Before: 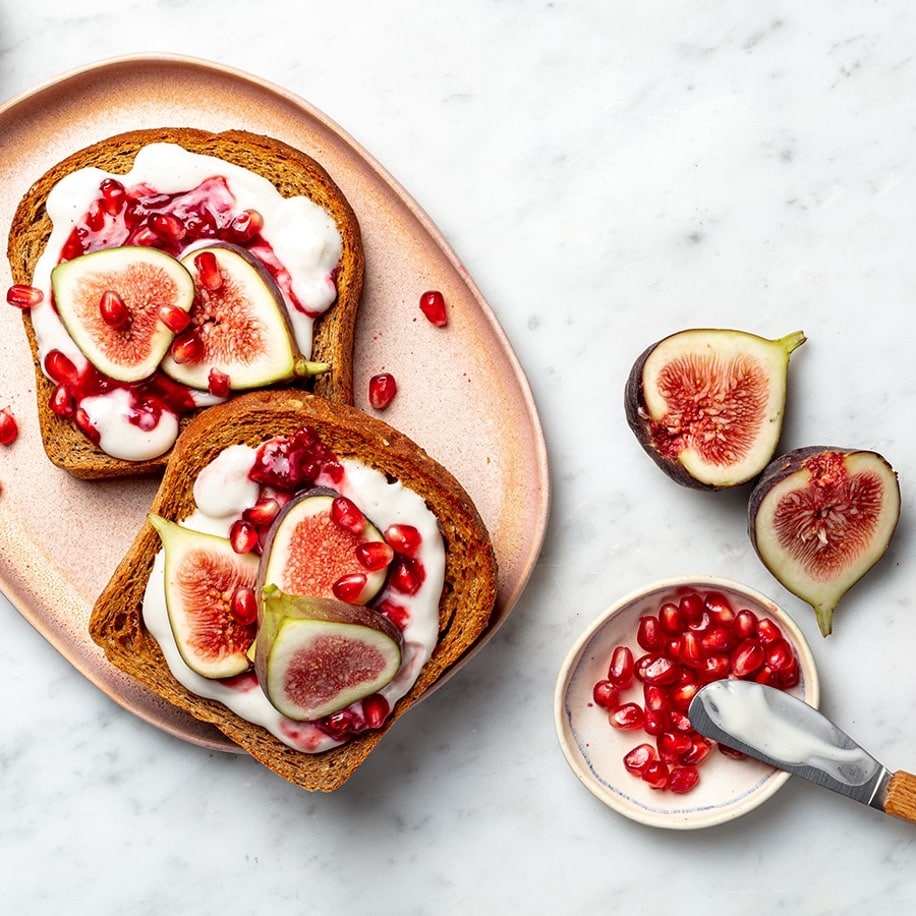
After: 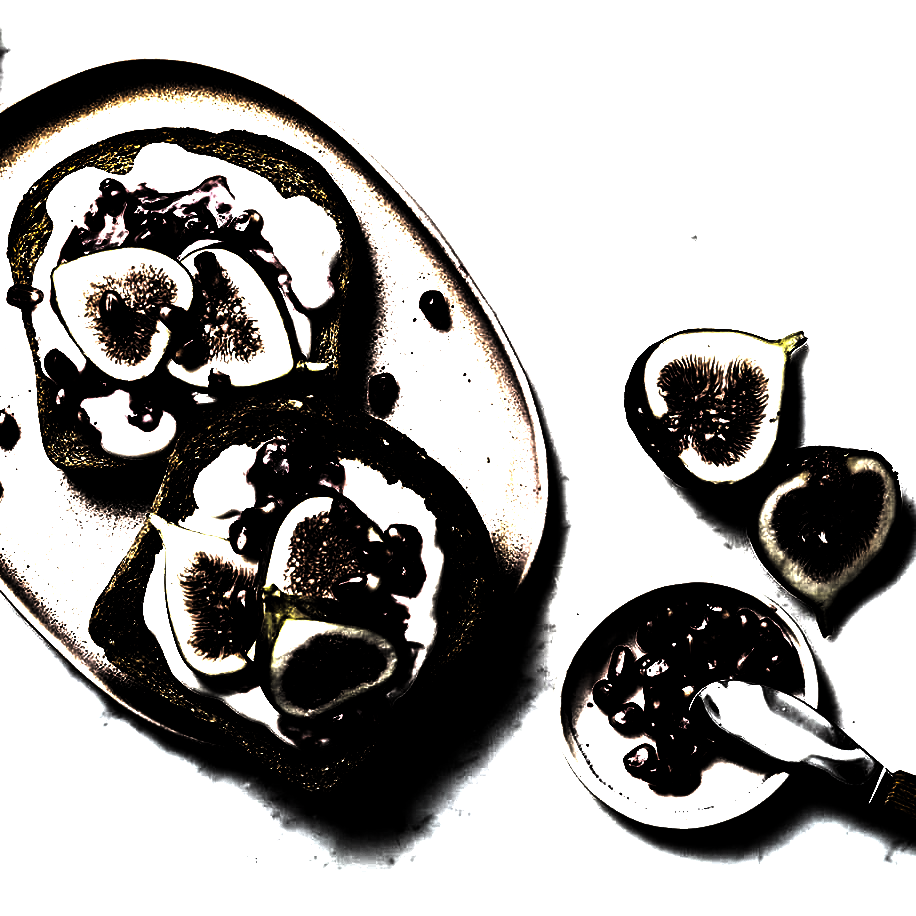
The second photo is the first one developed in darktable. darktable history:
exposure: black level correction 0, exposure 0.9 EV, compensate exposure bias true, compensate highlight preservation false
levels: levels [0.721, 0.937, 0.997]
vignetting: fall-off start 88.53%, fall-off radius 44.2%, saturation 0.376, width/height ratio 1.161
rgb levels: mode RGB, independent channels, levels [[0, 0.474, 1], [0, 0.5, 1], [0, 0.5, 1]]
